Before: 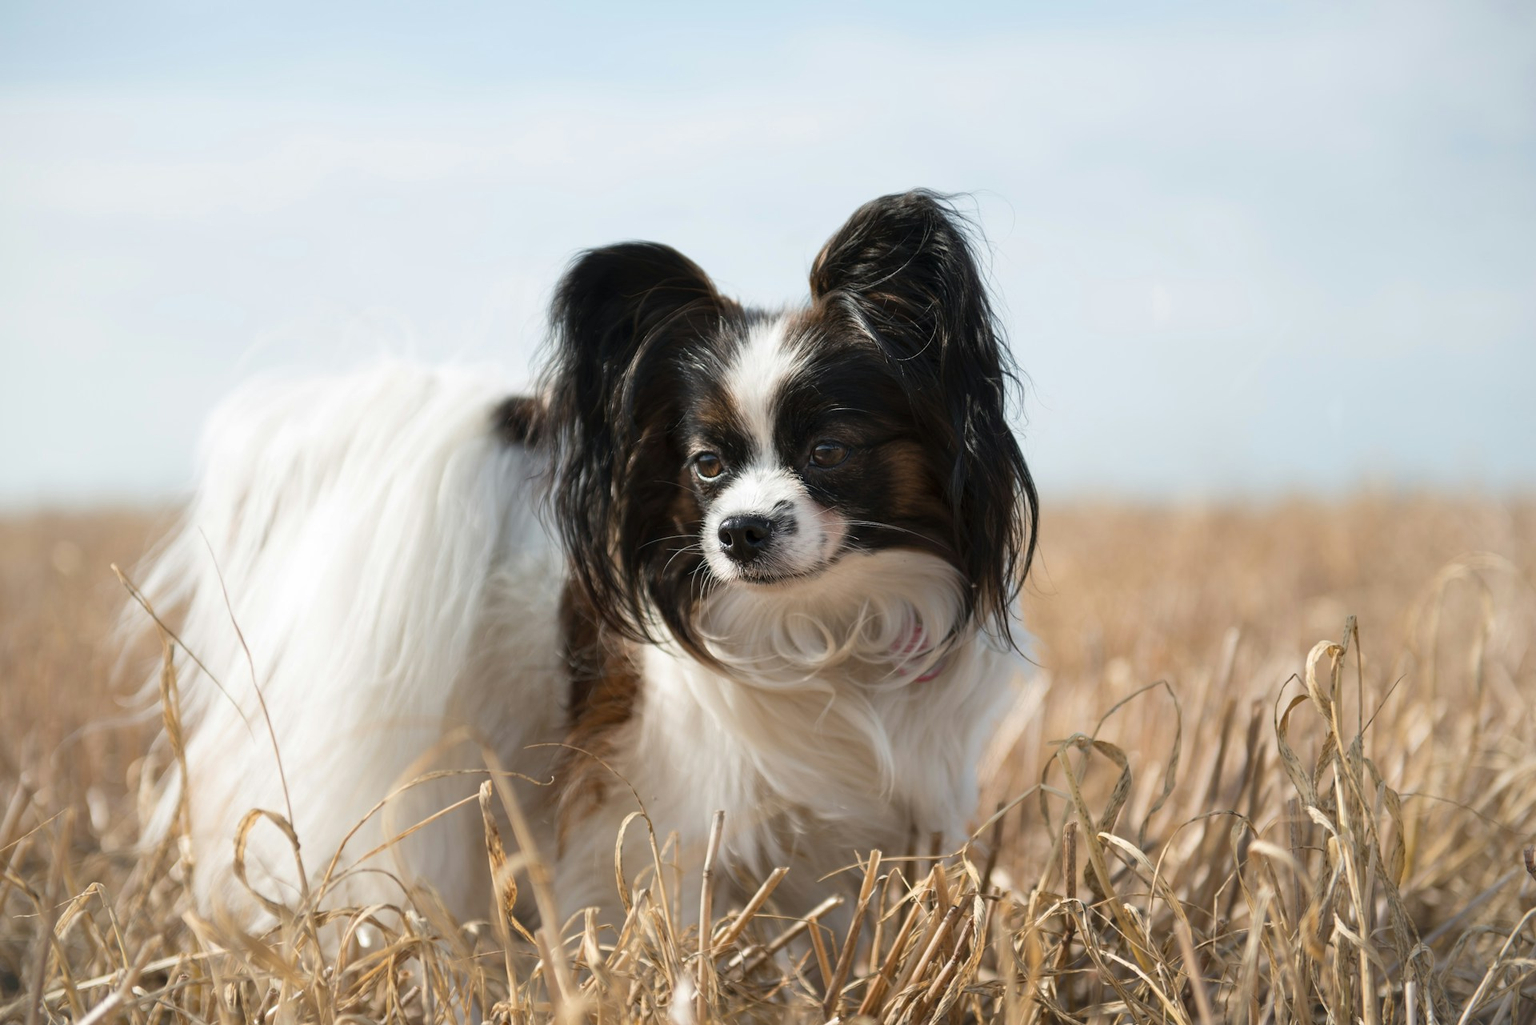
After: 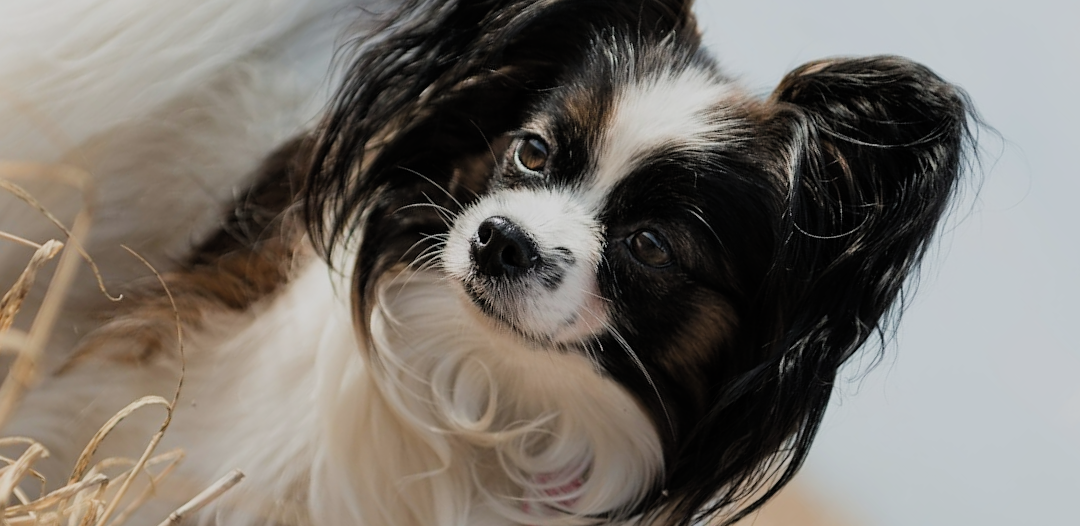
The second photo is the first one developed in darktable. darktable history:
crop and rotate: angle -44.32°, top 16.016%, right 0.789%, bottom 11.605%
sharpen: amount 0.205
filmic rgb: black relative exposure -7.65 EV, white relative exposure 4.56 EV, hardness 3.61, add noise in highlights 0.099, color science v4 (2020), iterations of high-quality reconstruction 0, type of noise poissonian
